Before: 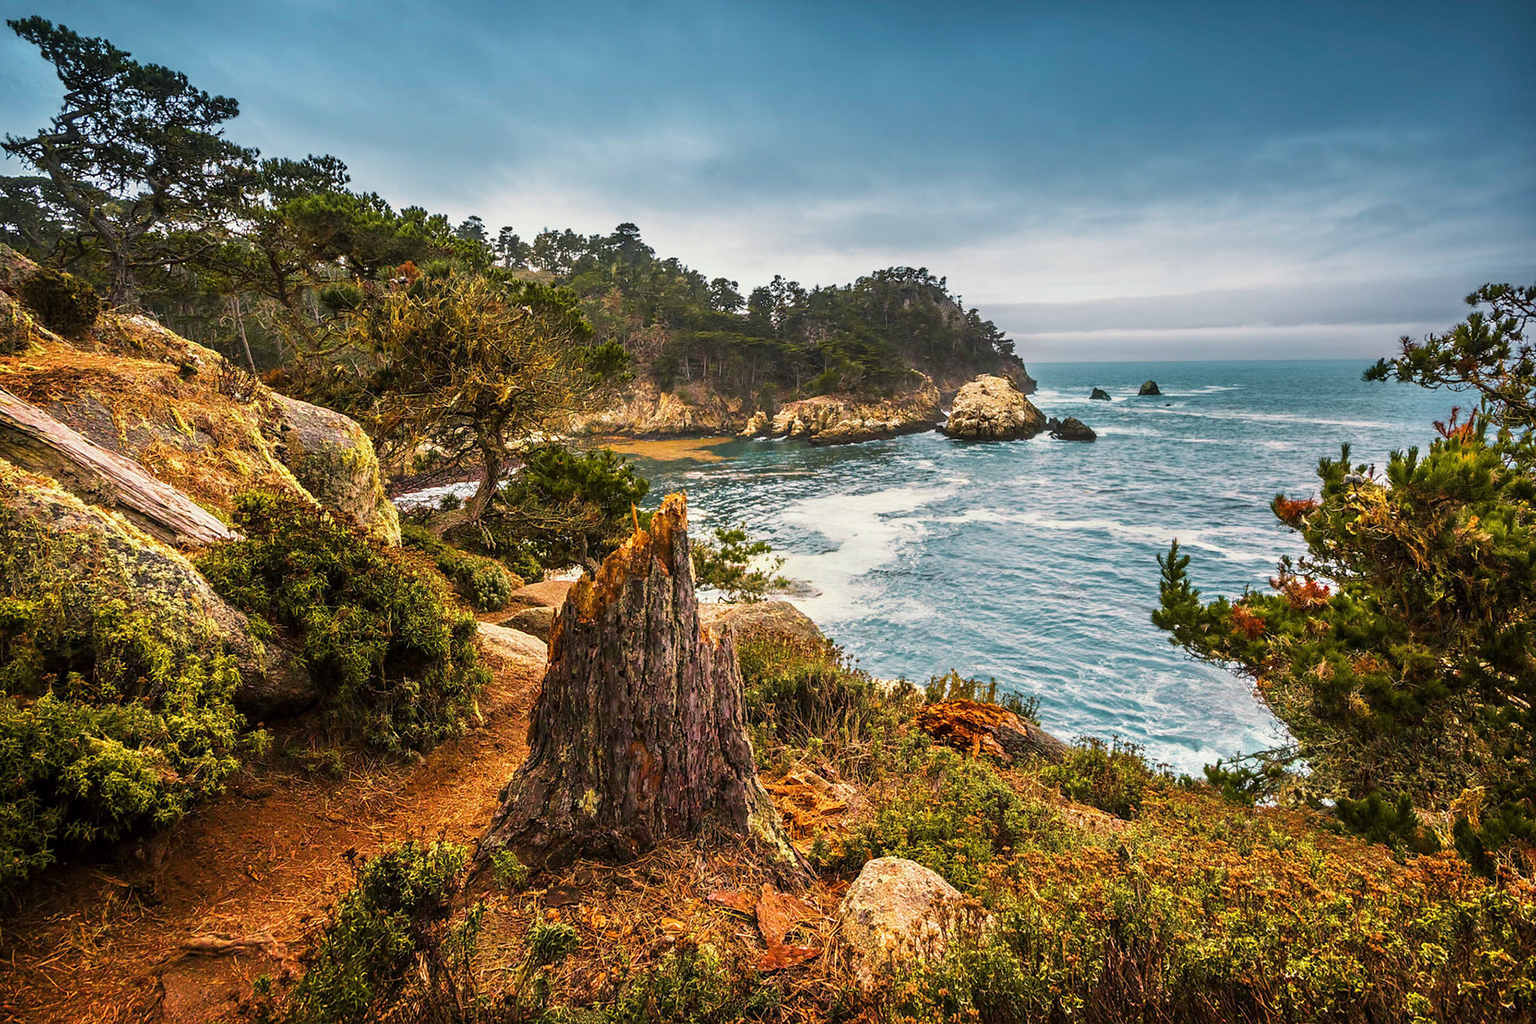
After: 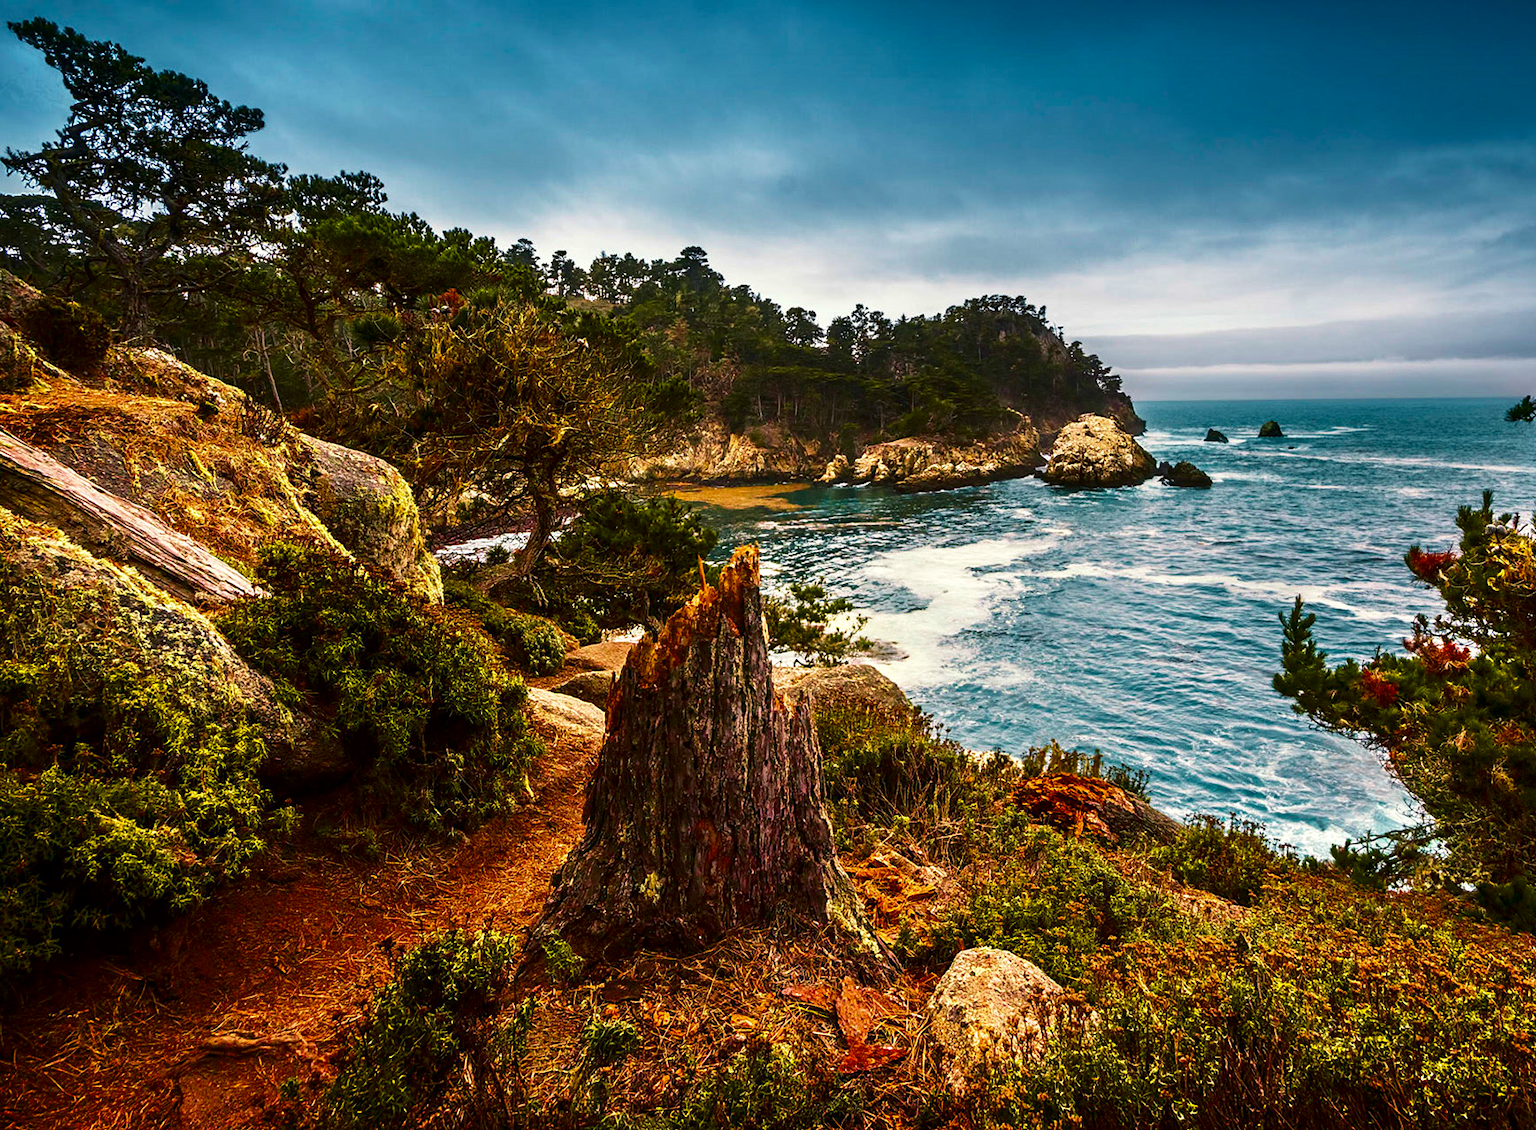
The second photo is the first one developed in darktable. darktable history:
velvia: on, module defaults
exposure: exposure 0.2 EV, compensate highlight preservation false
contrast brightness saturation: contrast 0.095, brightness -0.274, saturation 0.144
crop: right 9.484%, bottom 0.047%
